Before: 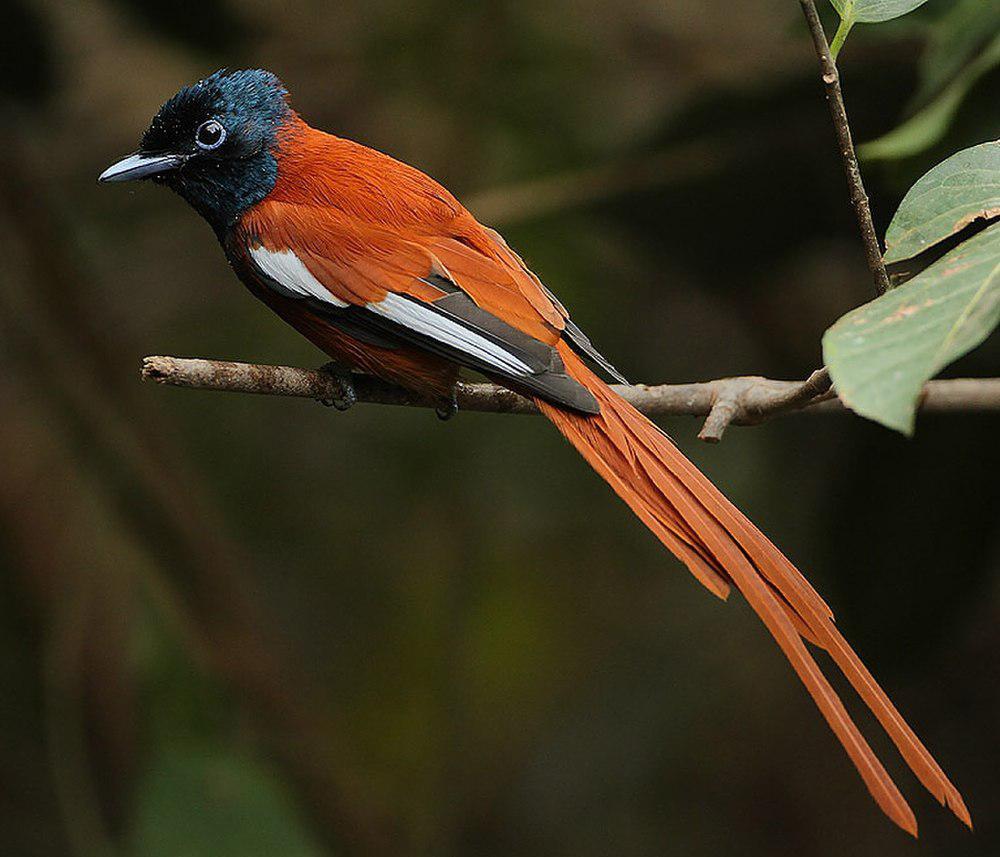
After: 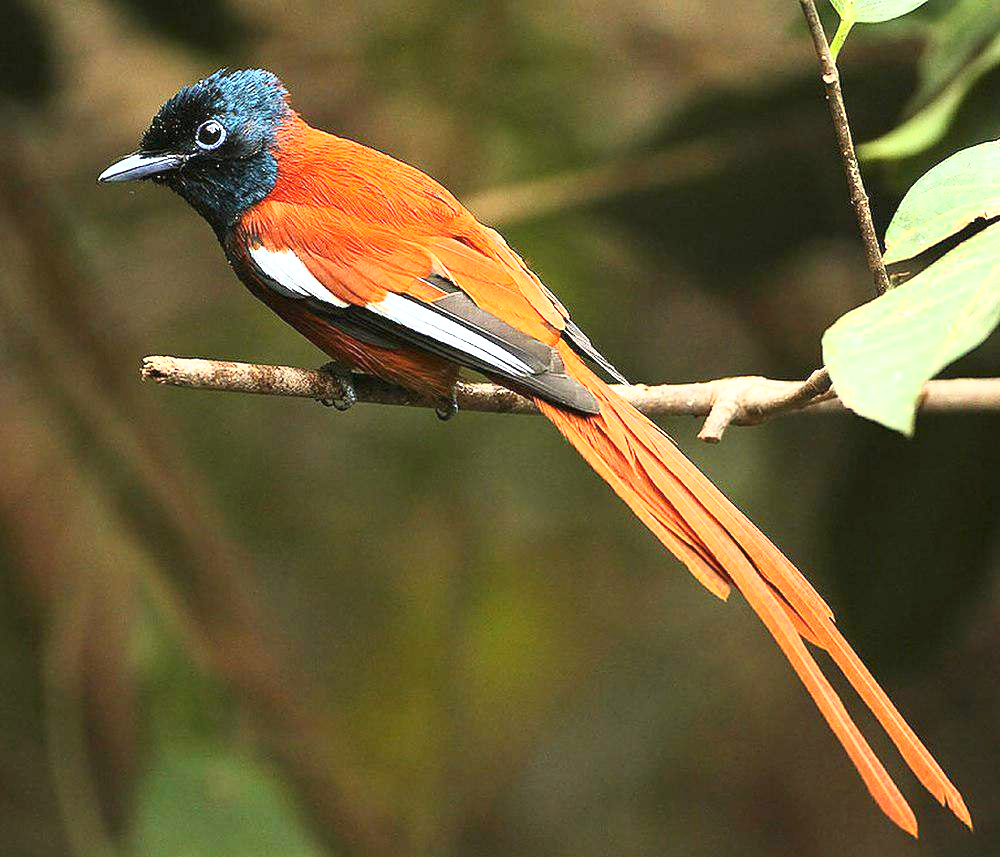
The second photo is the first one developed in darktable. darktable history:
base curve: curves: ch0 [(0, 0) (0.557, 0.834) (1, 1)]
exposure: black level correction 0, exposure 1.3 EV, compensate exposure bias true, compensate highlight preservation false
color balance: mode lift, gamma, gain (sRGB), lift [1, 0.99, 1.01, 0.992], gamma [1, 1.037, 0.974, 0.963]
